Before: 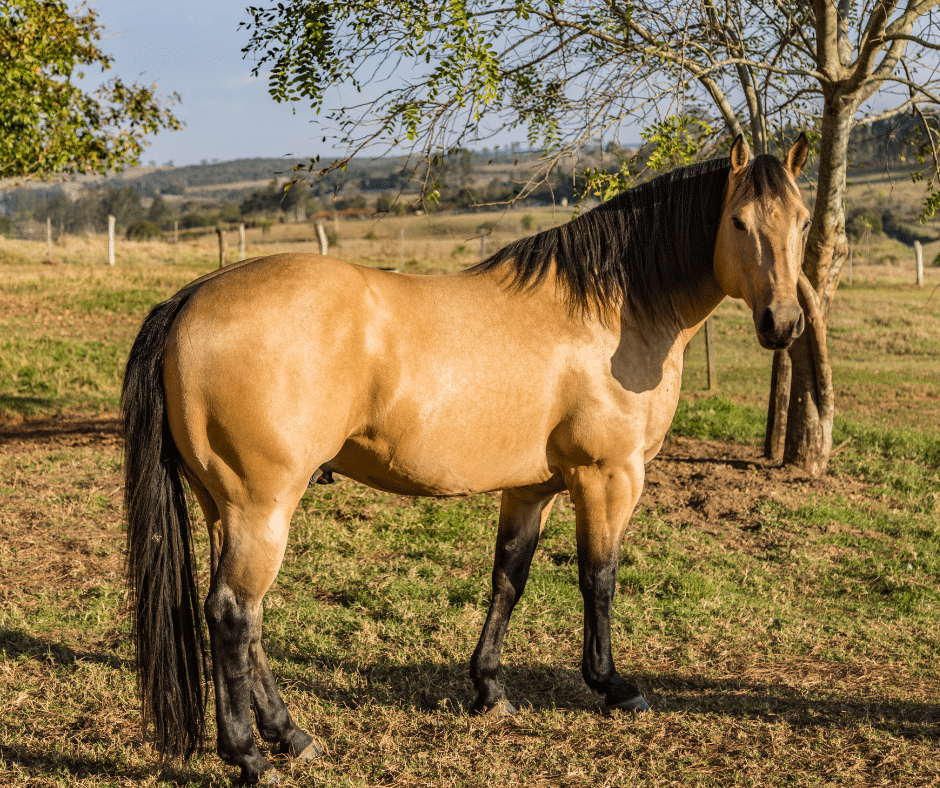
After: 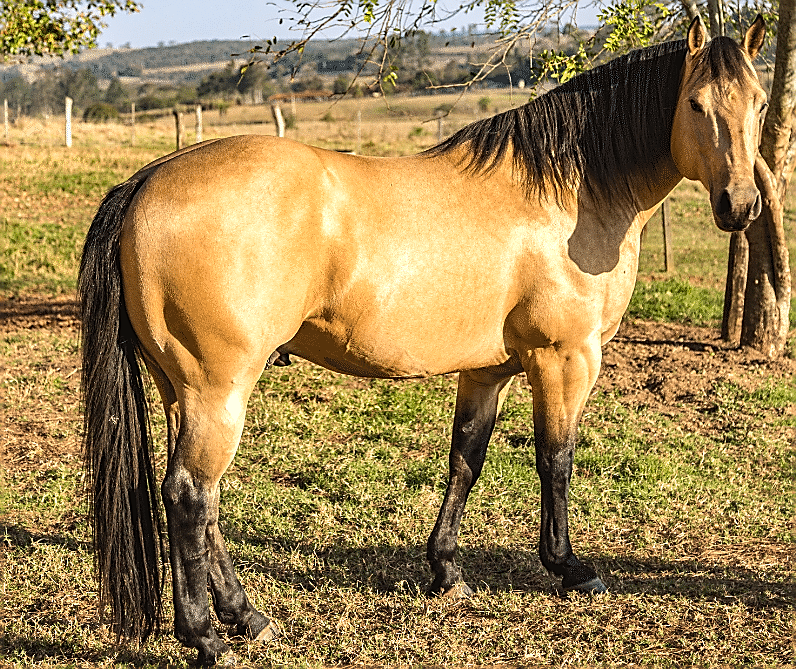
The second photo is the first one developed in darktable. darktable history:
crop and rotate: left 4.594%, top 15.094%, right 10.687%
sharpen: radius 1.371, amount 1.233, threshold 0.773
exposure: black level correction -0.001, exposure 0.531 EV, compensate exposure bias true, compensate highlight preservation false
